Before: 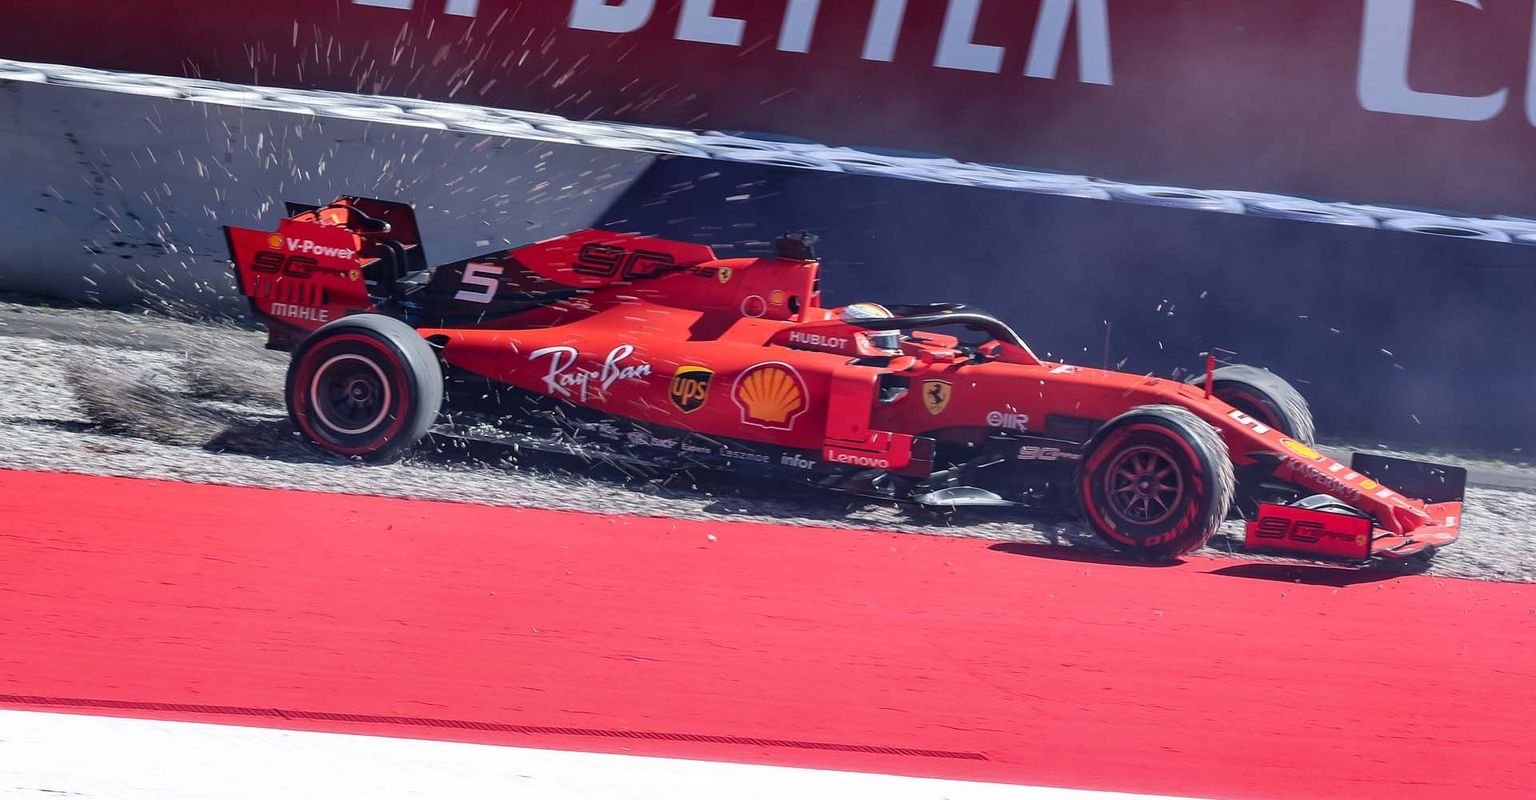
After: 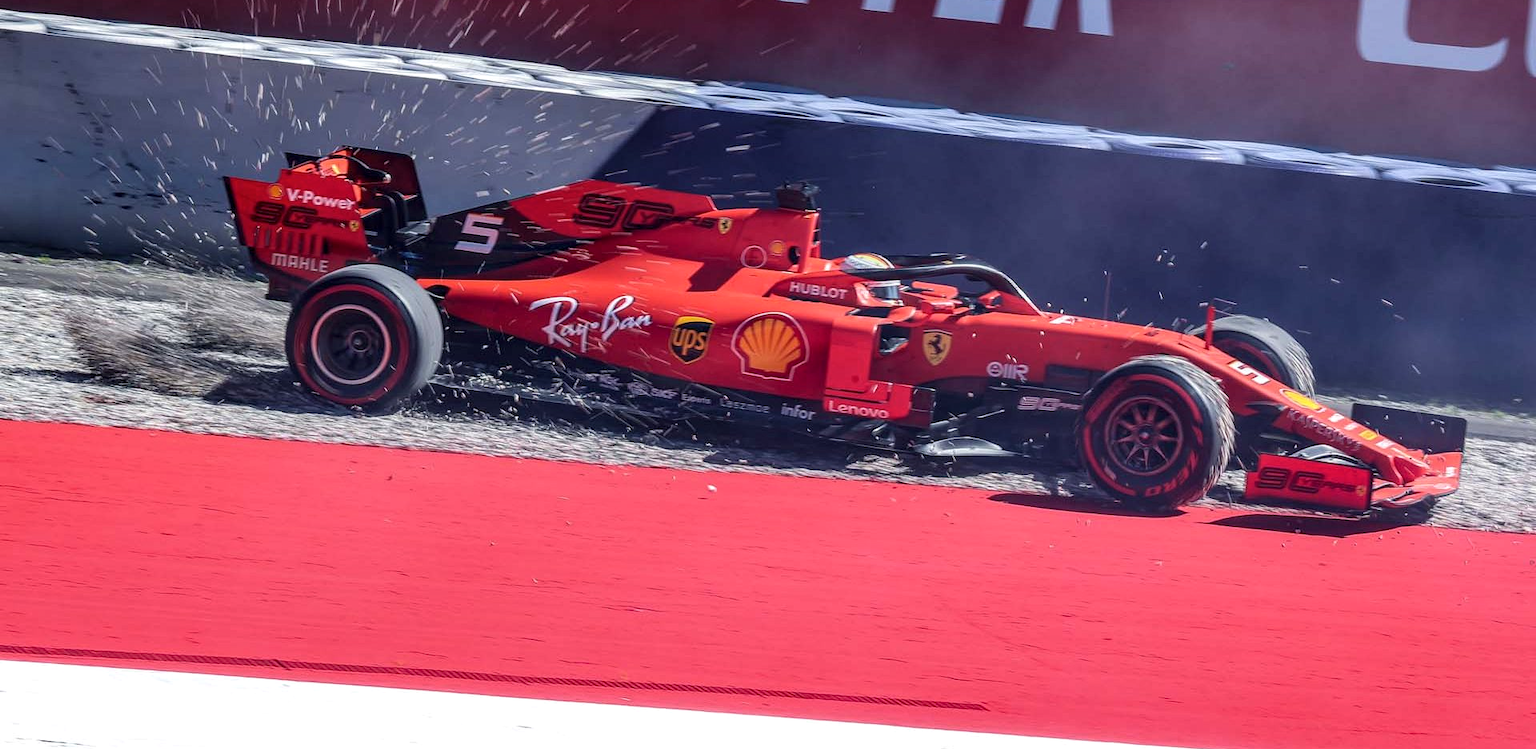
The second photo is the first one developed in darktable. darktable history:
crop and rotate: top 6.256%
local contrast: on, module defaults
velvia: strength 14.52%
